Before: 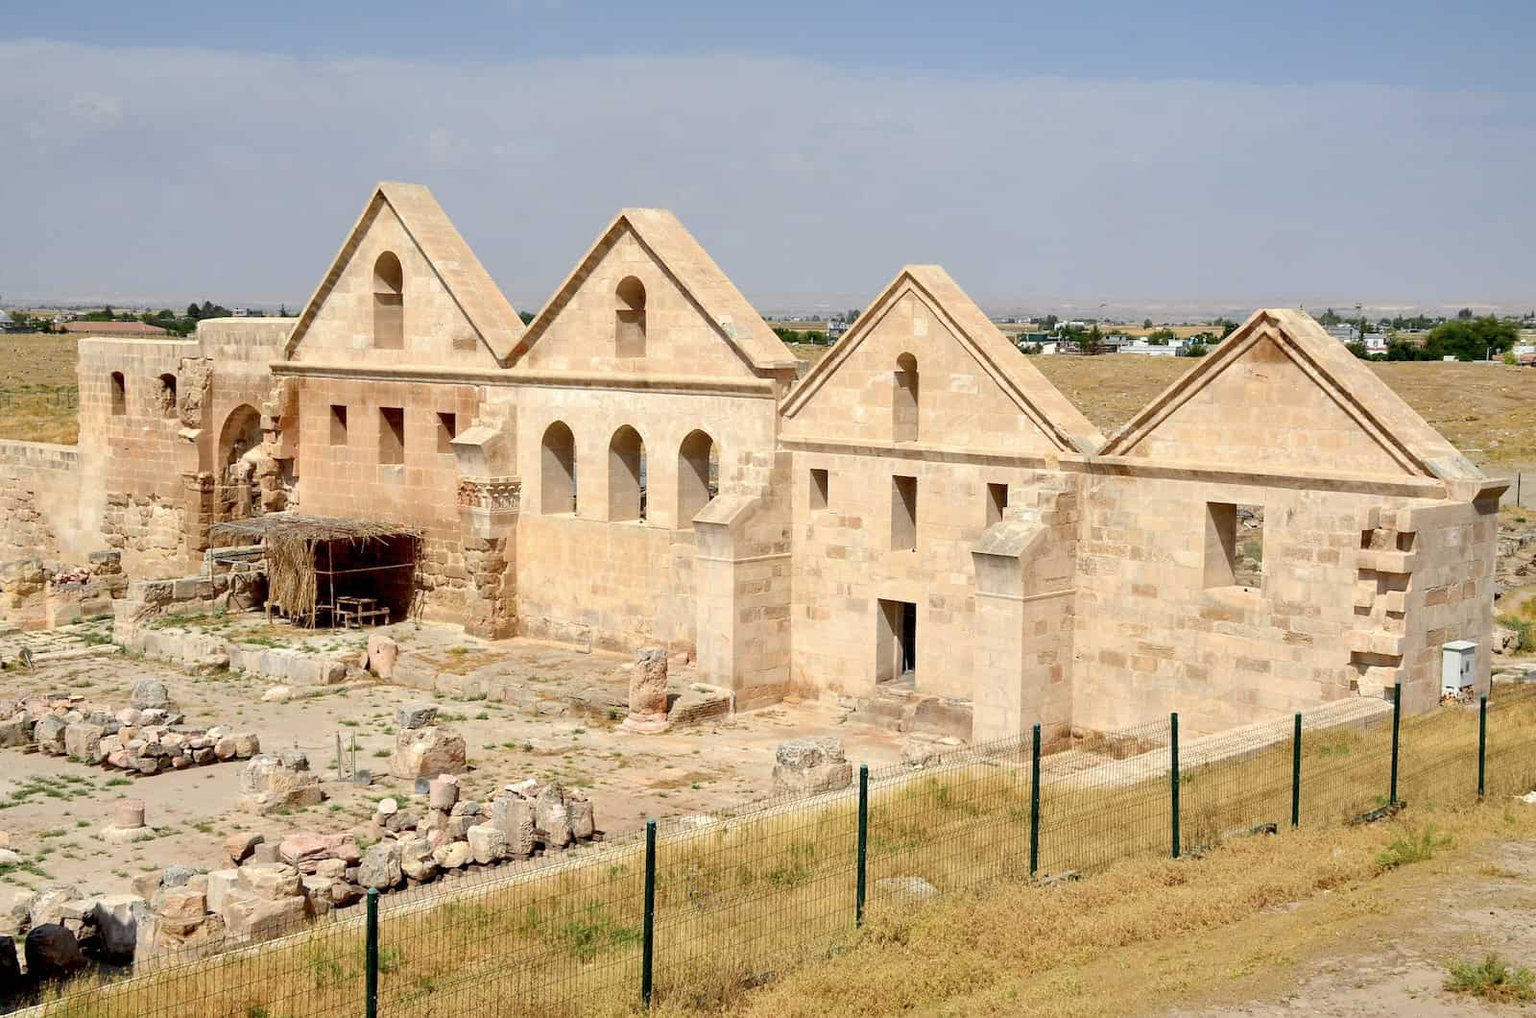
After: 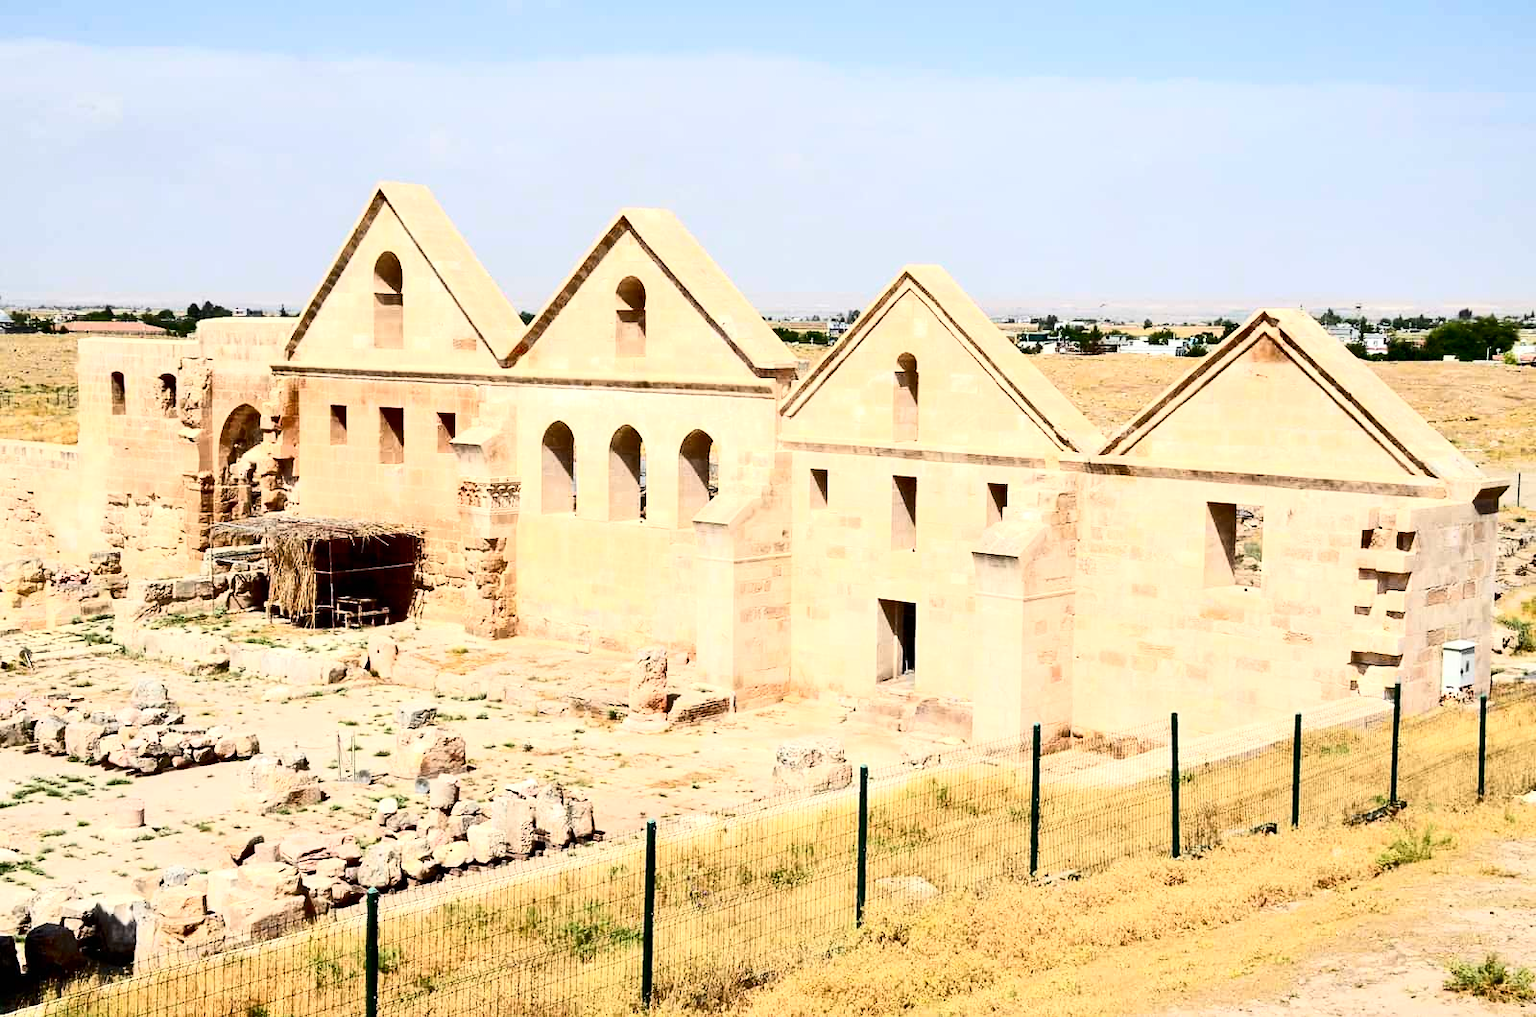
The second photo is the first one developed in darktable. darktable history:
tone equalizer: -8 EV -0.417 EV, -7 EV -0.389 EV, -6 EV -0.333 EV, -5 EV -0.222 EV, -3 EV 0.222 EV, -2 EV 0.333 EV, -1 EV 0.389 EV, +0 EV 0.417 EV, edges refinement/feathering 500, mask exposure compensation -1.57 EV, preserve details no
contrast brightness saturation: contrast 0.39, brightness 0.1
